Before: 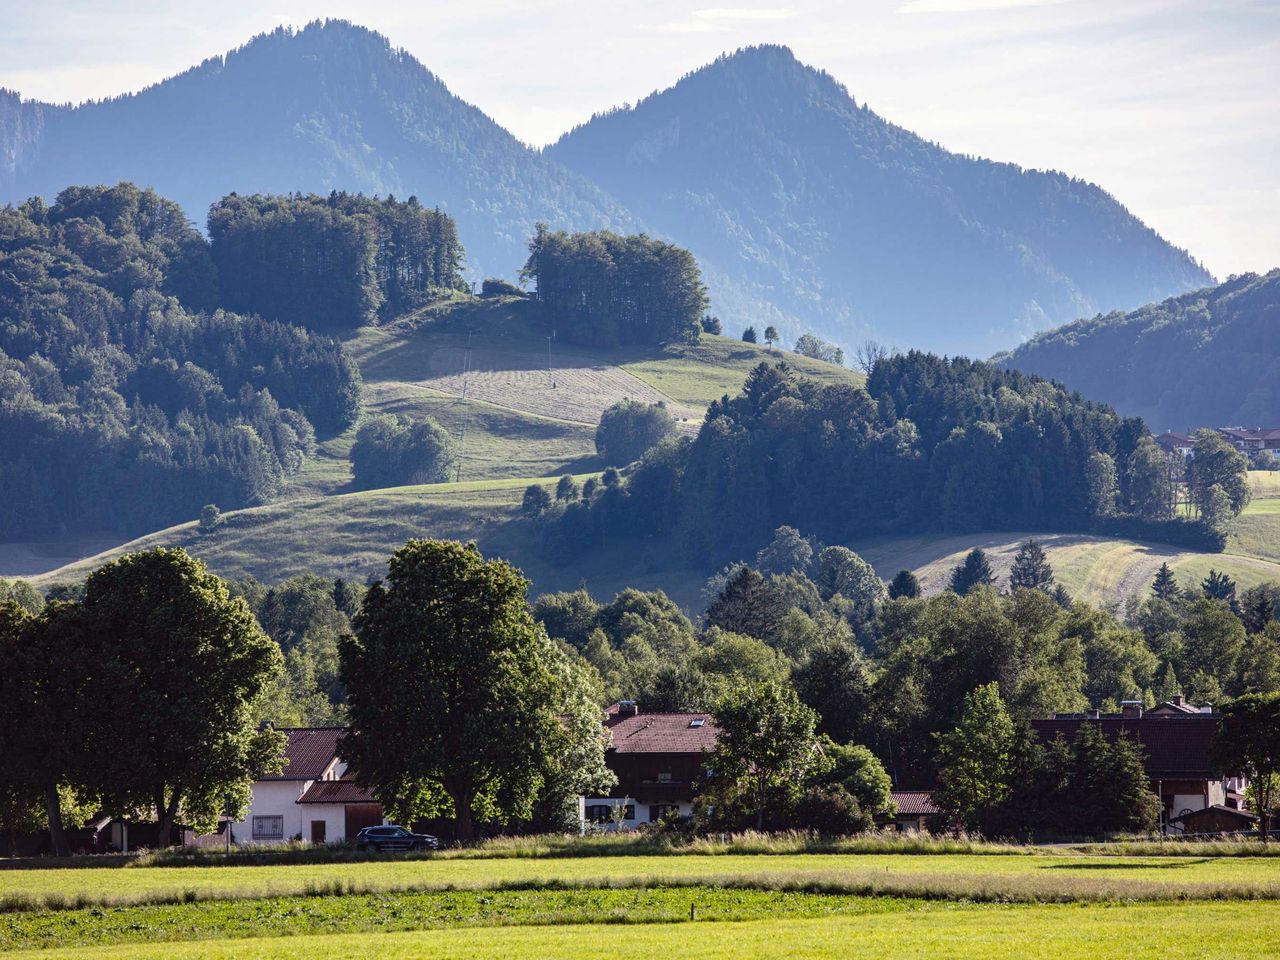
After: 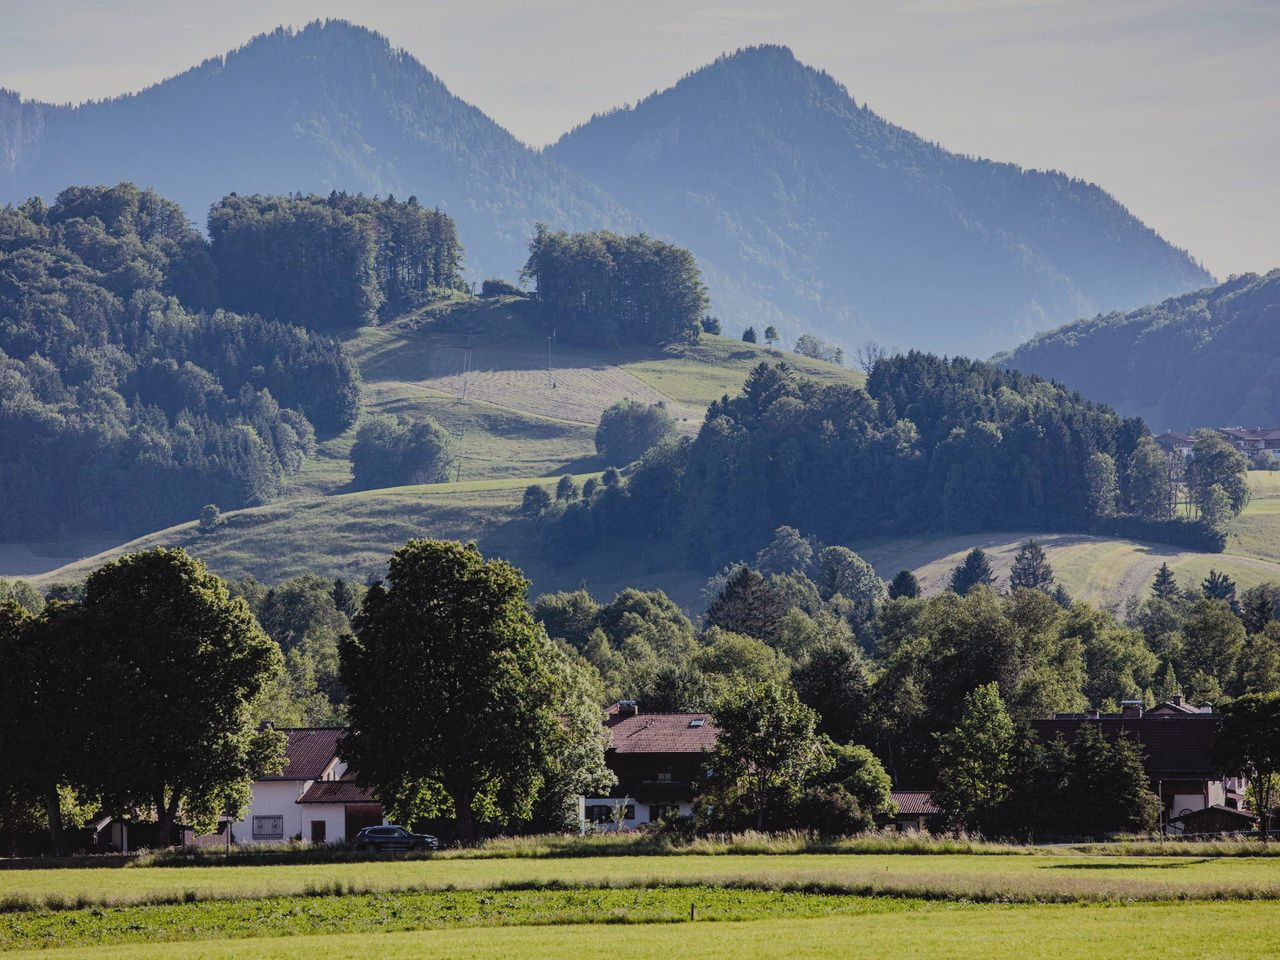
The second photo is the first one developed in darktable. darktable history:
shadows and highlights: shadows 11.28, white point adjustment 1.29, shadows color adjustment 98.01%, highlights color adjustment 59.05%, soften with gaussian
color balance rgb: linear chroma grading › global chroma -15.685%, perceptual saturation grading › global saturation 30.598%, global vibrance 9.813%
contrast brightness saturation: contrast -0.084, brightness -0.039, saturation -0.111
filmic rgb: black relative exposure -7.45 EV, white relative exposure 4.83 EV, threshold 2.97 EV, hardness 3.39, color science v5 (2021), contrast in shadows safe, contrast in highlights safe, enable highlight reconstruction true
